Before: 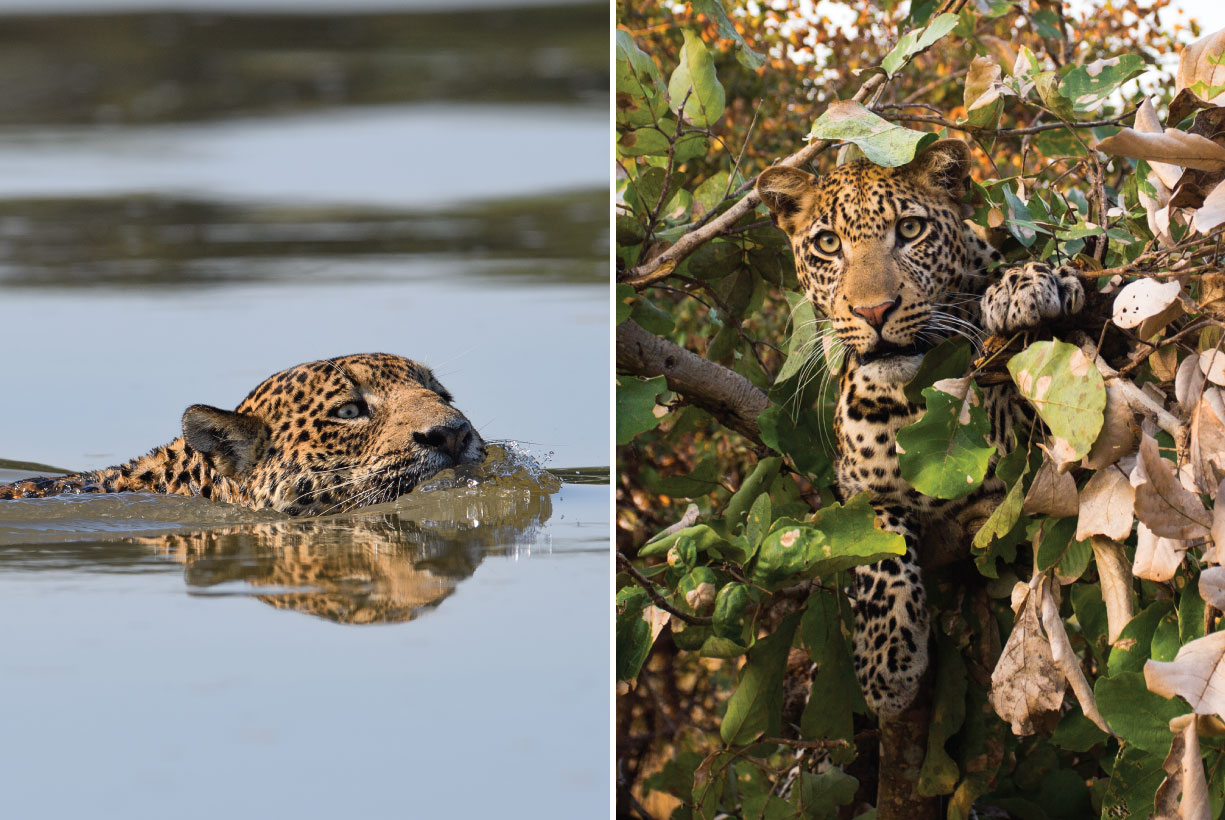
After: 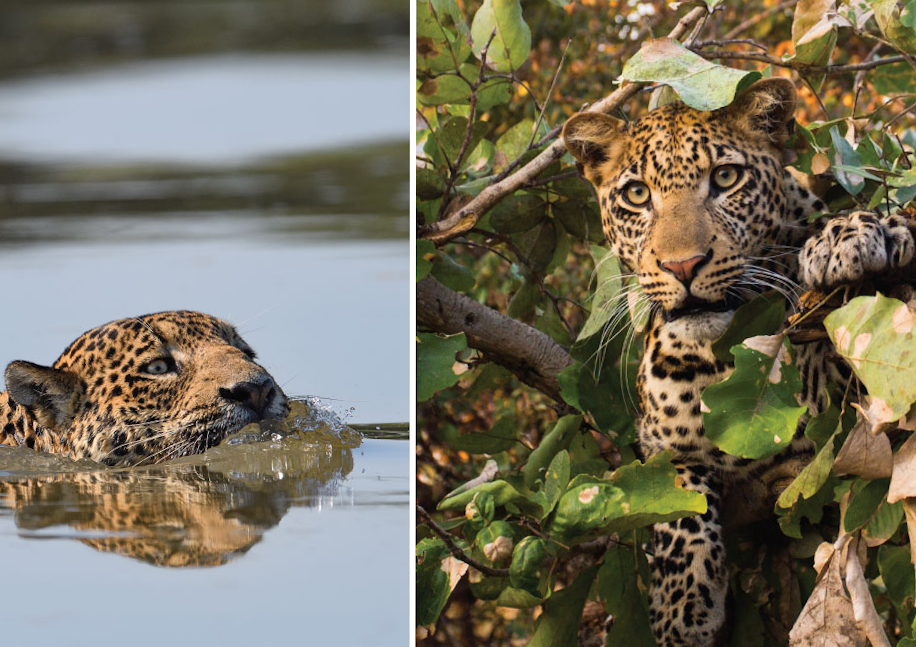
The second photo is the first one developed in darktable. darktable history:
rotate and perspective: rotation 0.062°, lens shift (vertical) 0.115, lens shift (horizontal) -0.133, crop left 0.047, crop right 0.94, crop top 0.061, crop bottom 0.94
crop: left 11.225%, top 5.381%, right 9.565%, bottom 10.314%
